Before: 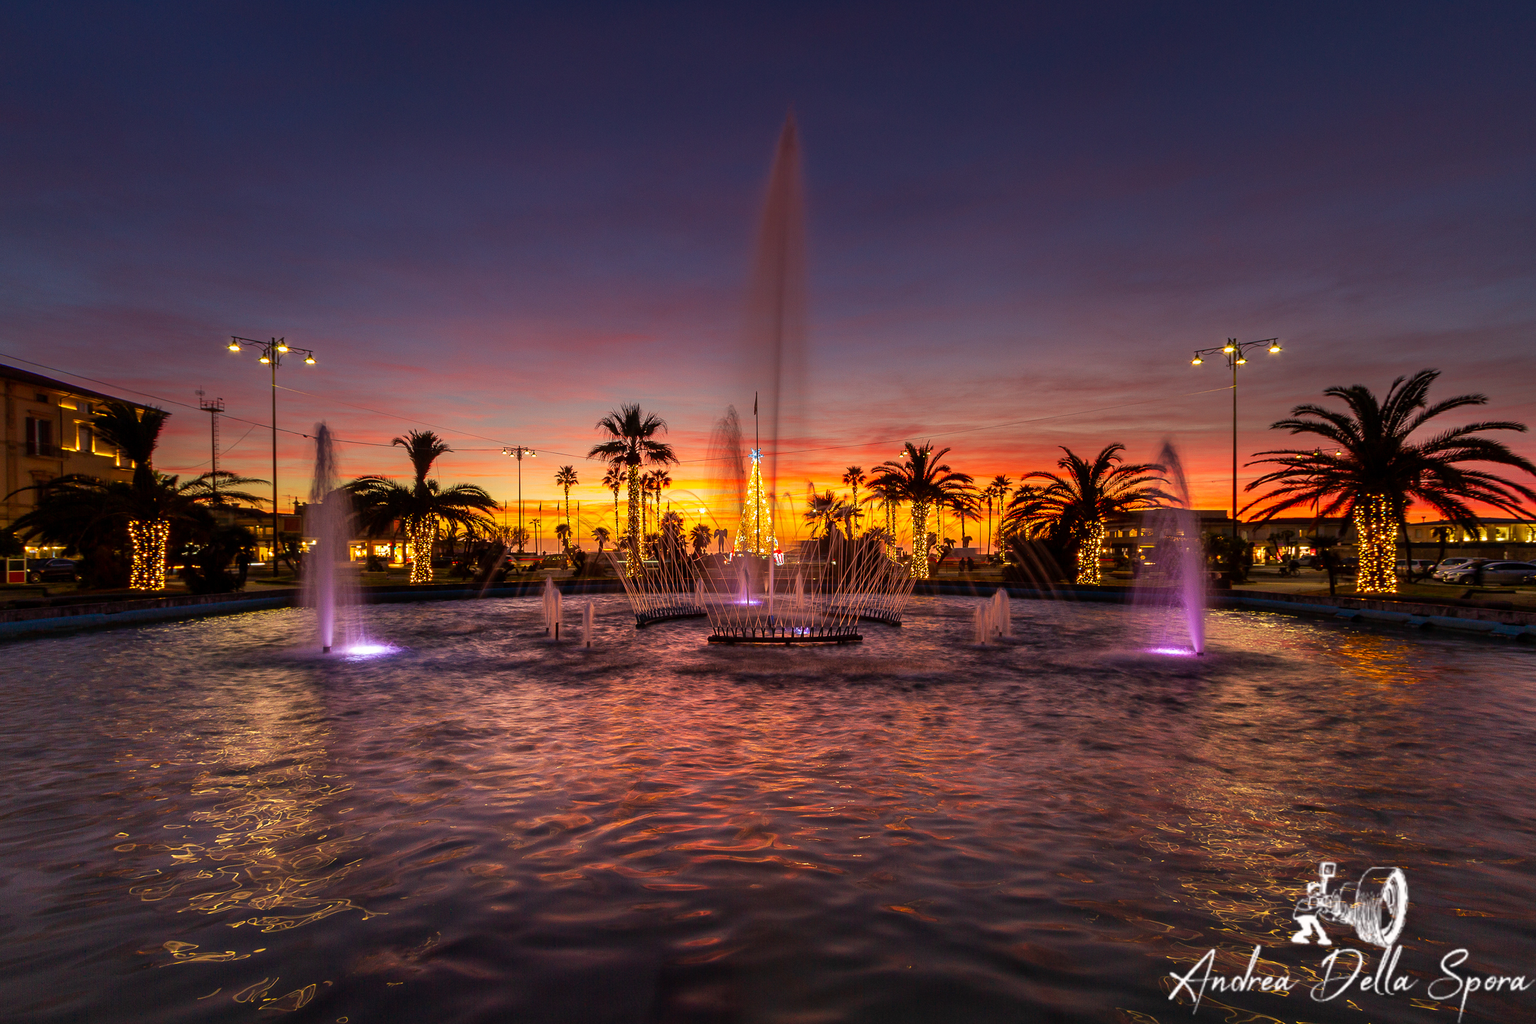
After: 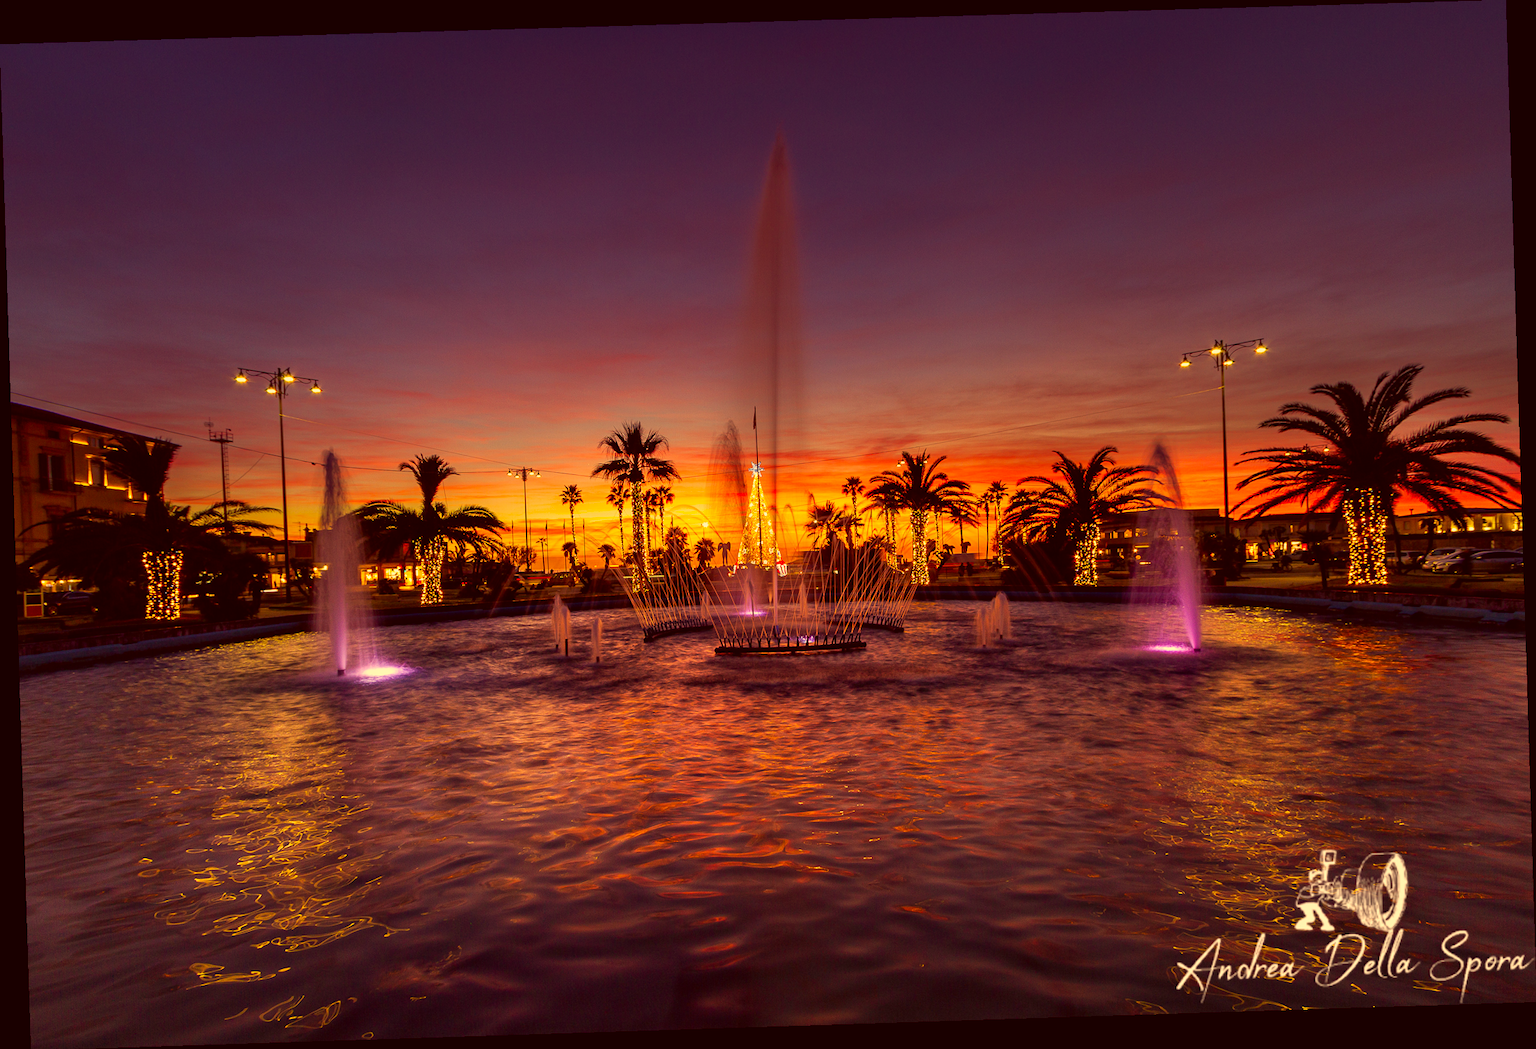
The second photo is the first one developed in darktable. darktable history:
color correction: highlights a* 10.12, highlights b* 39.04, shadows a* 14.62, shadows b* 3.37
rotate and perspective: rotation -1.77°, lens shift (horizontal) 0.004, automatic cropping off
